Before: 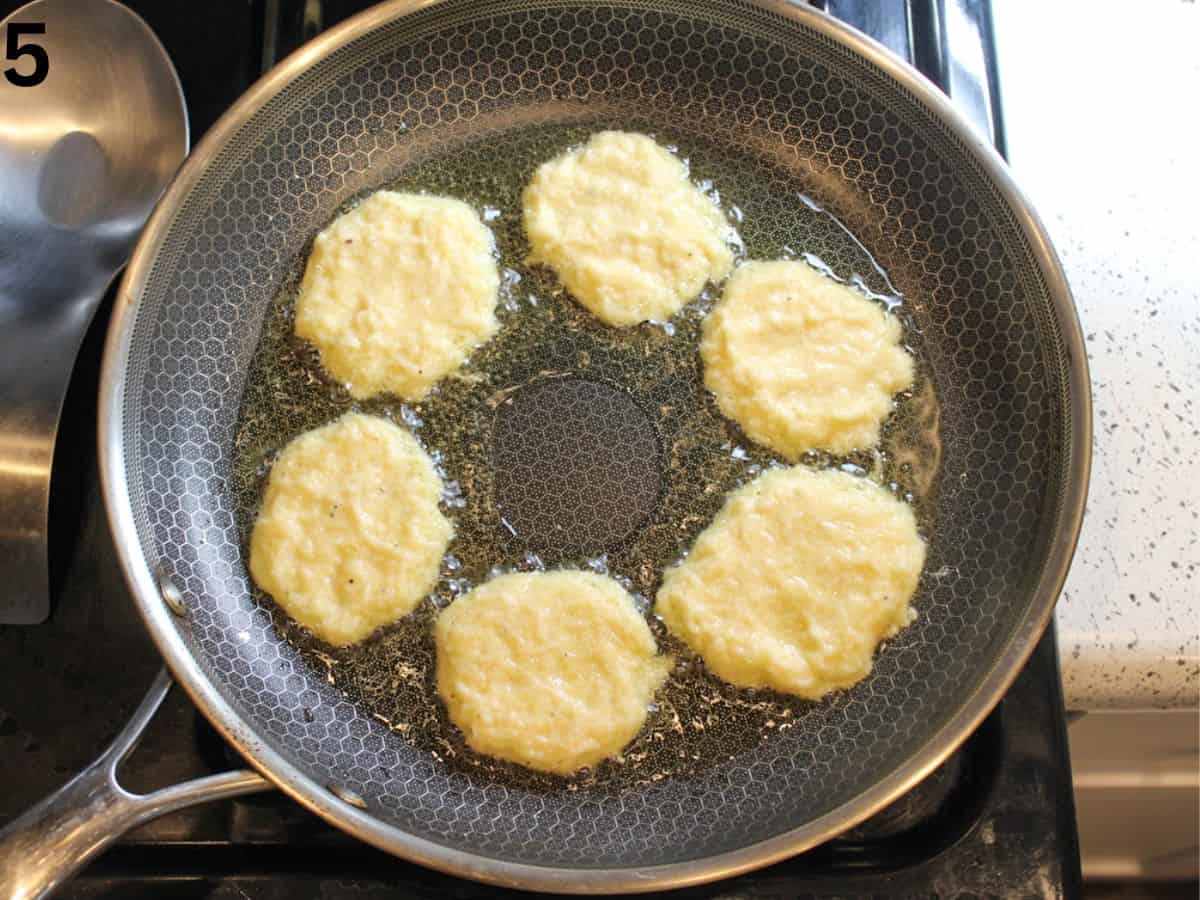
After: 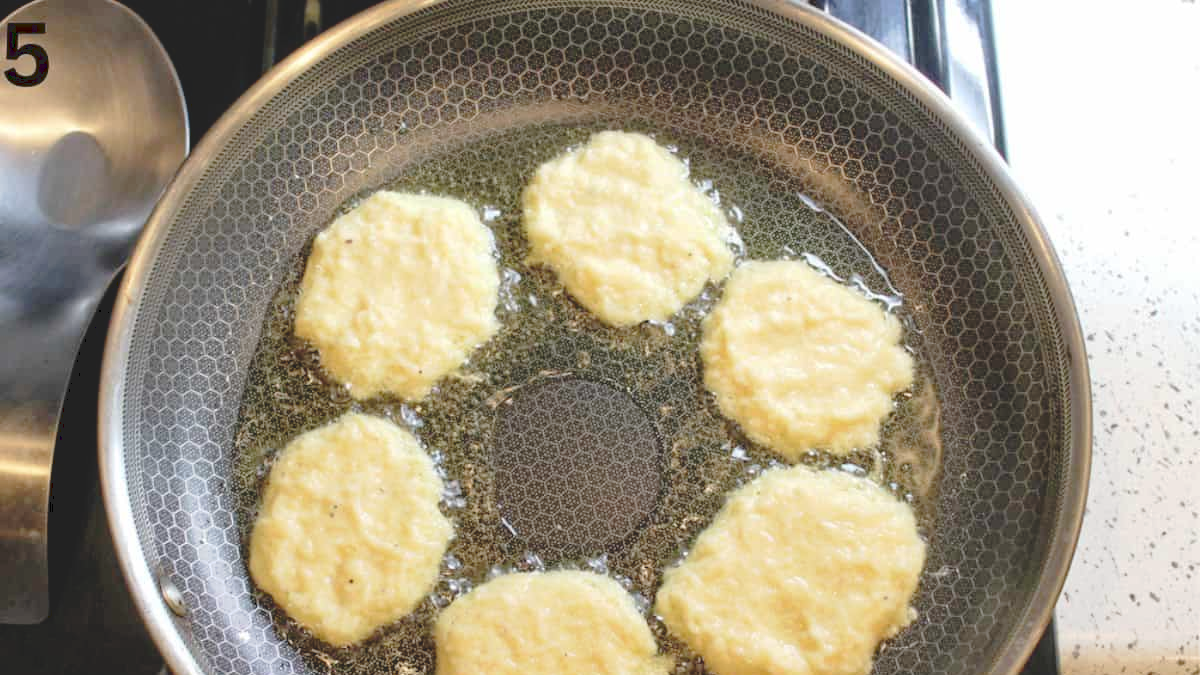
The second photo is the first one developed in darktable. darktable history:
tone curve: curves: ch0 [(0, 0) (0.003, 0.128) (0.011, 0.133) (0.025, 0.133) (0.044, 0.141) (0.069, 0.152) (0.1, 0.169) (0.136, 0.201) (0.177, 0.239) (0.224, 0.294) (0.277, 0.358) (0.335, 0.428) (0.399, 0.488) (0.468, 0.55) (0.543, 0.611) (0.623, 0.678) (0.709, 0.755) (0.801, 0.843) (0.898, 0.91) (1, 1)], preserve colors none
crop: bottom 24.988%
